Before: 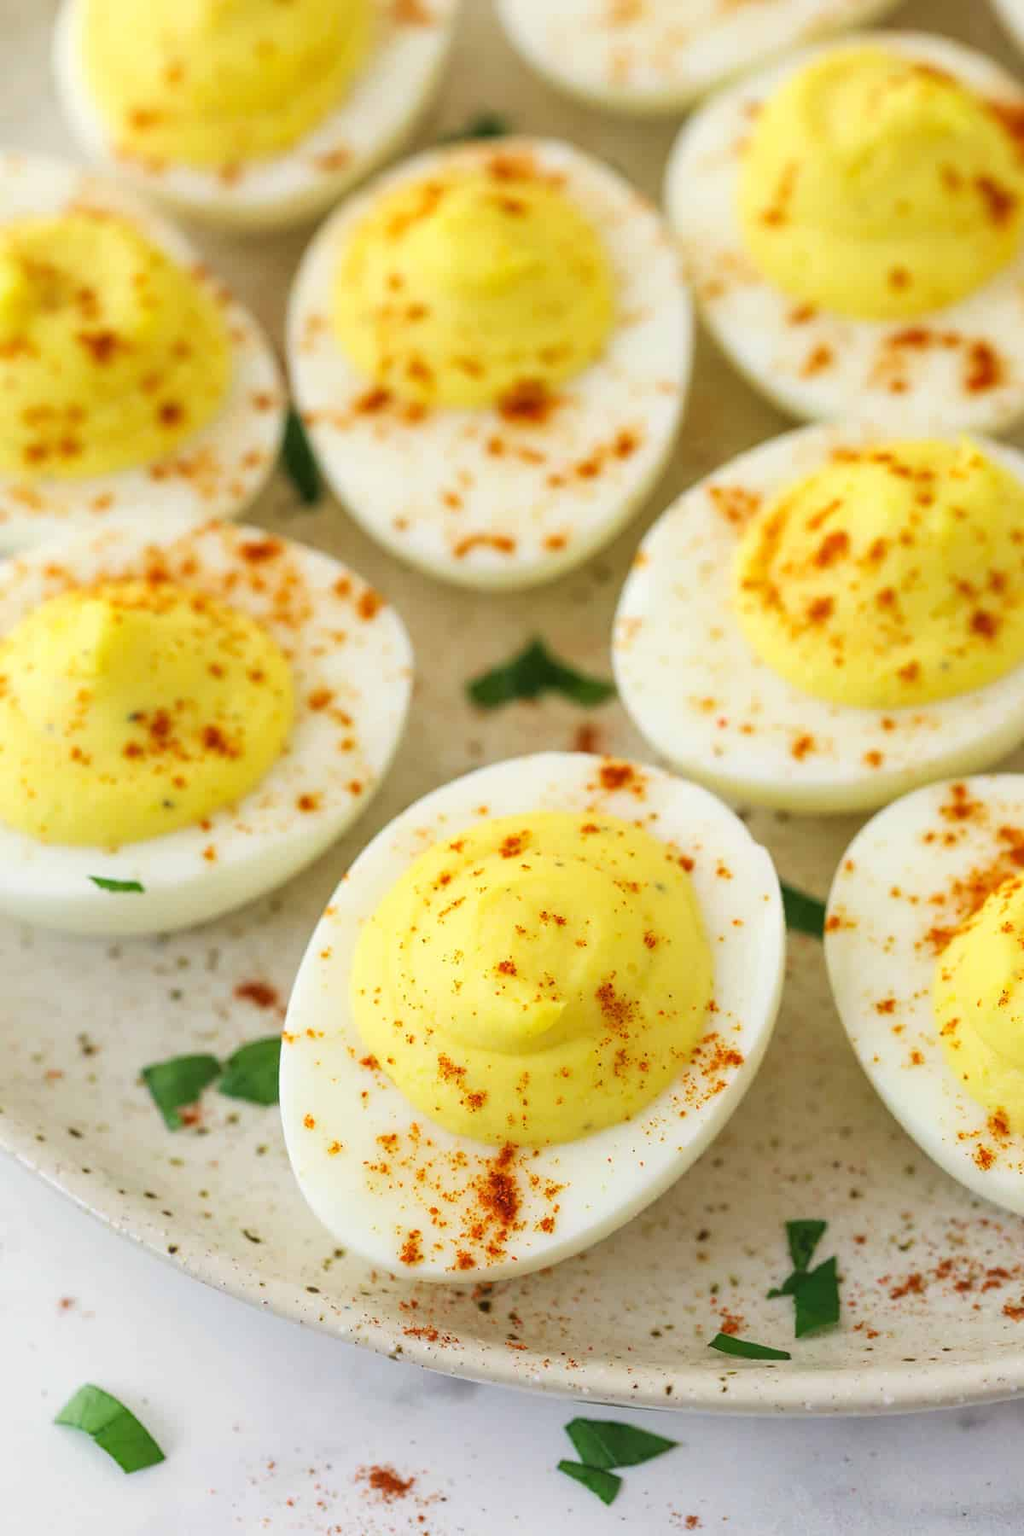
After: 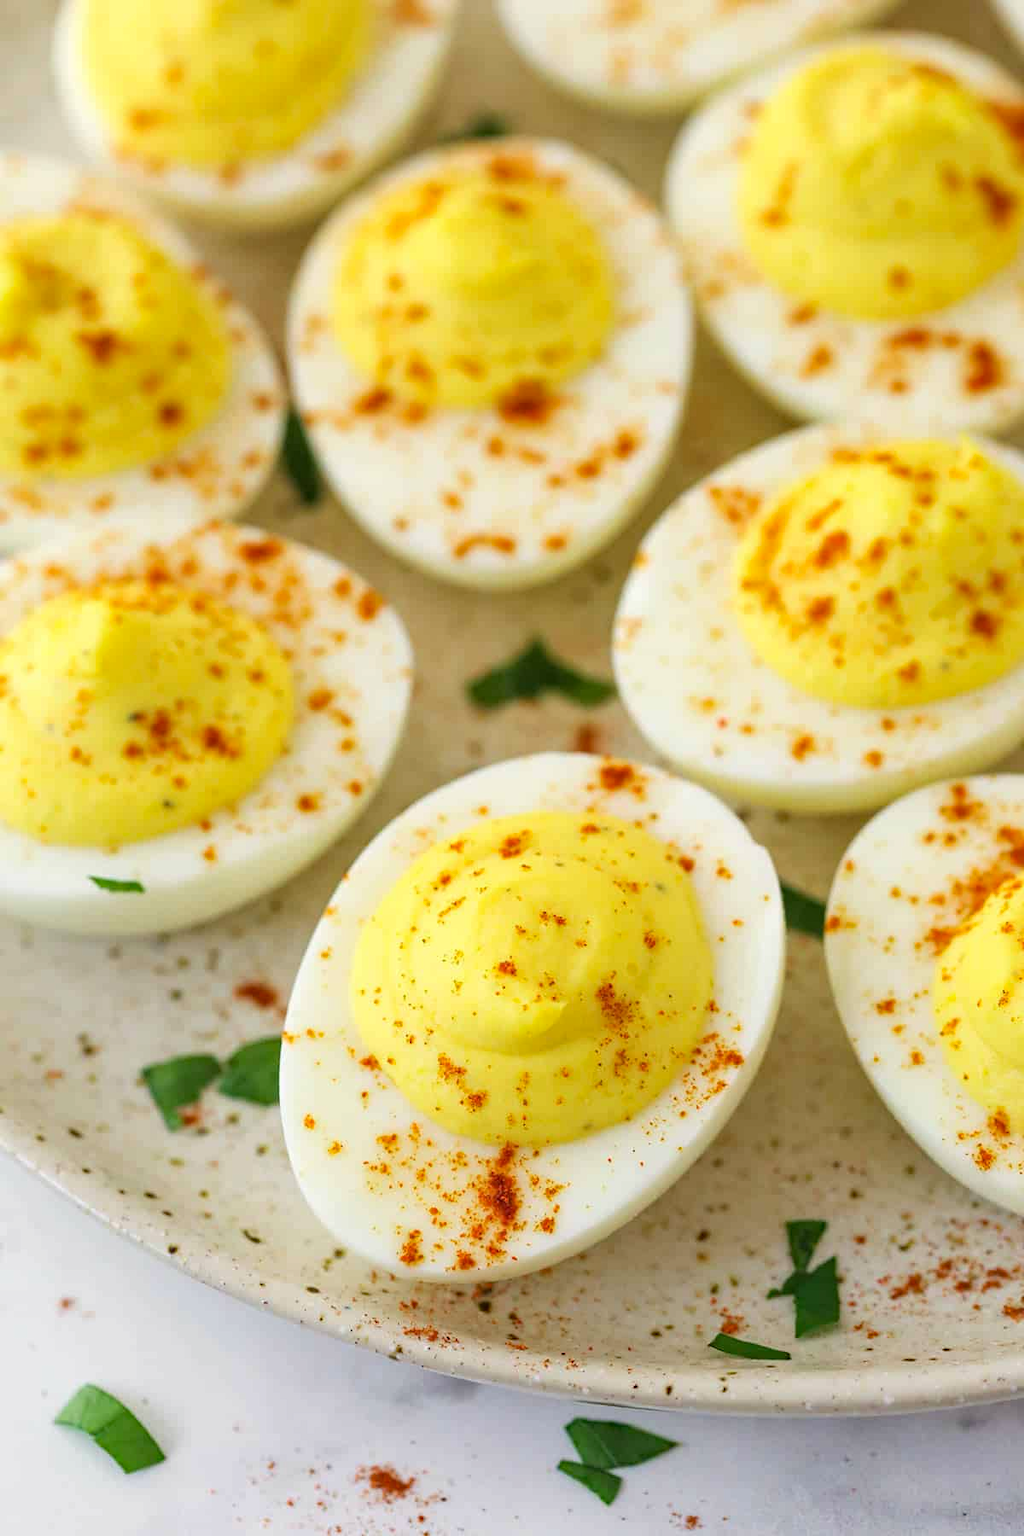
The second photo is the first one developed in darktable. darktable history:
haze removal: compatibility mode true, adaptive false
color calibration: illuminant same as pipeline (D50), adaptation none (bypass), x 0.333, y 0.334, temperature 5021.63 K
